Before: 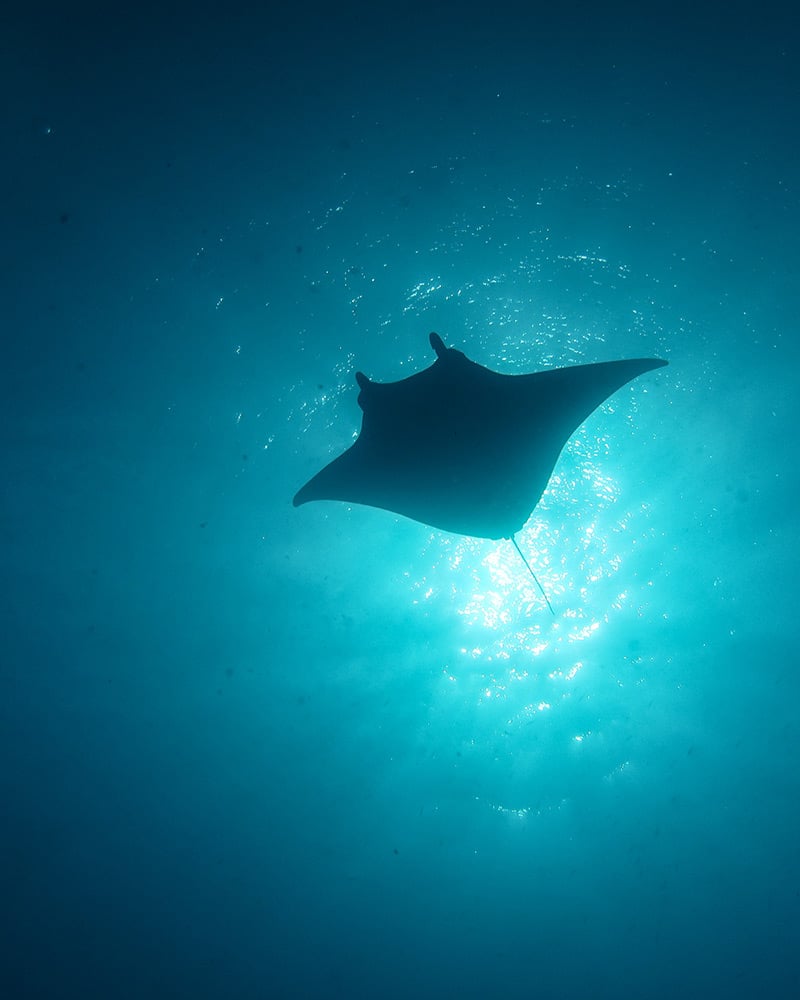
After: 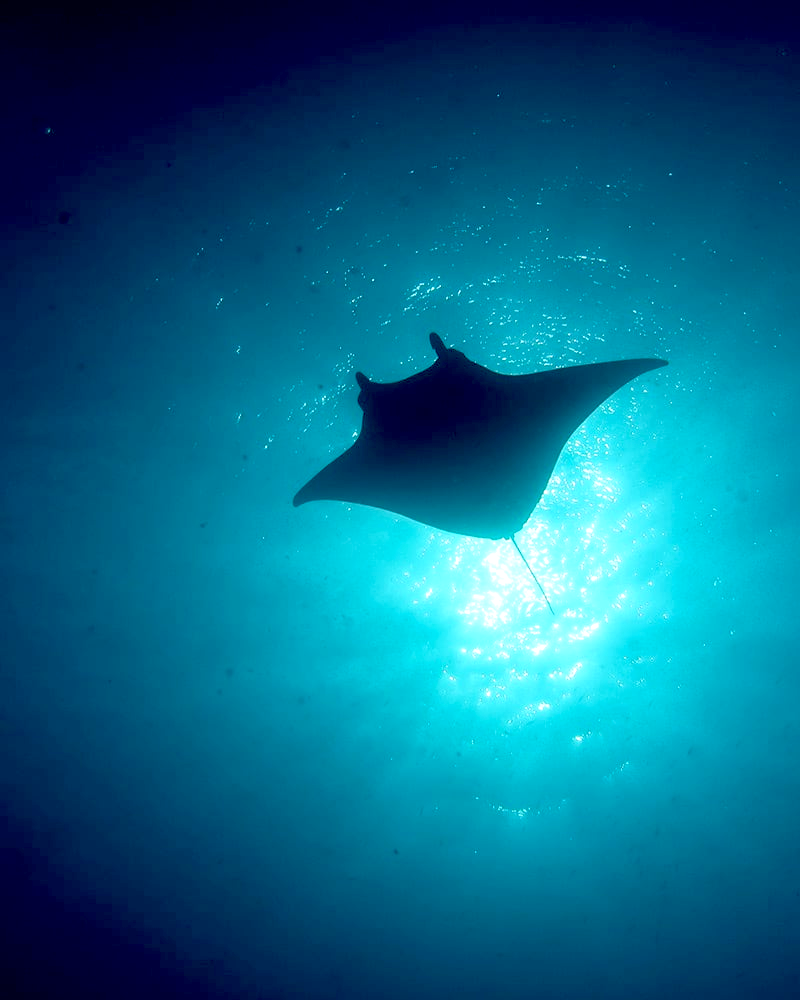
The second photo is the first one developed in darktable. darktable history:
exposure: black level correction 0.031, exposure 0.304 EV, compensate highlight preservation false
color contrast: green-magenta contrast 0.96
